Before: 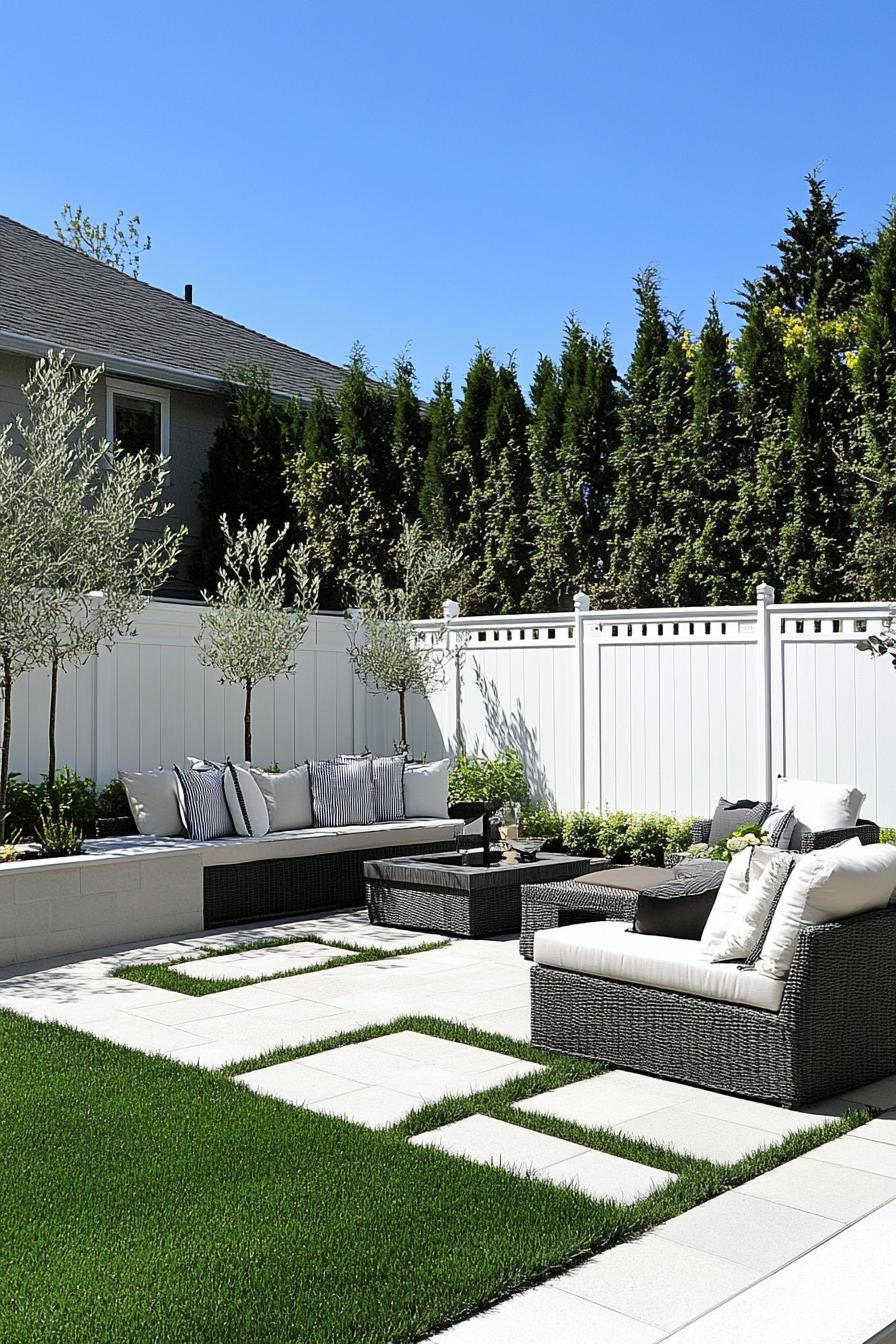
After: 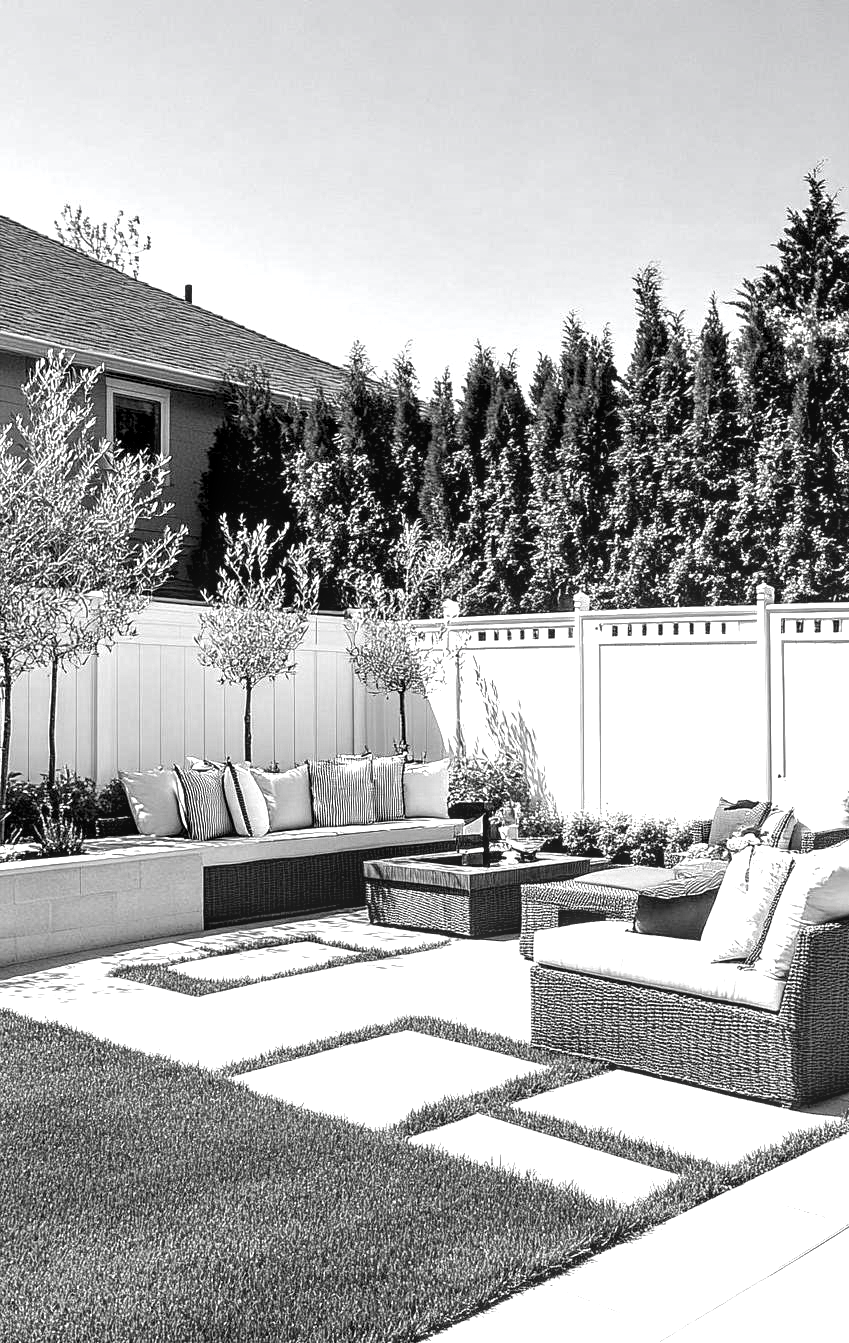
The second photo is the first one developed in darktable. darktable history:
local contrast: highlights 61%, detail 143%, midtone range 0.435
tone equalizer: edges refinement/feathering 500, mask exposure compensation -1.57 EV, preserve details no
contrast equalizer: y [[0.535, 0.543, 0.548, 0.548, 0.542, 0.532], [0.5 ×6], [0.5 ×6], [0 ×6], [0 ×6]]
exposure: black level correction 0, exposure 1 EV, compensate exposure bias true, compensate highlight preservation false
crop and rotate: left 0%, right 5.215%
contrast brightness saturation: saturation -0.981
levels: black 3.91%, levels [0.026, 0.507, 0.987]
